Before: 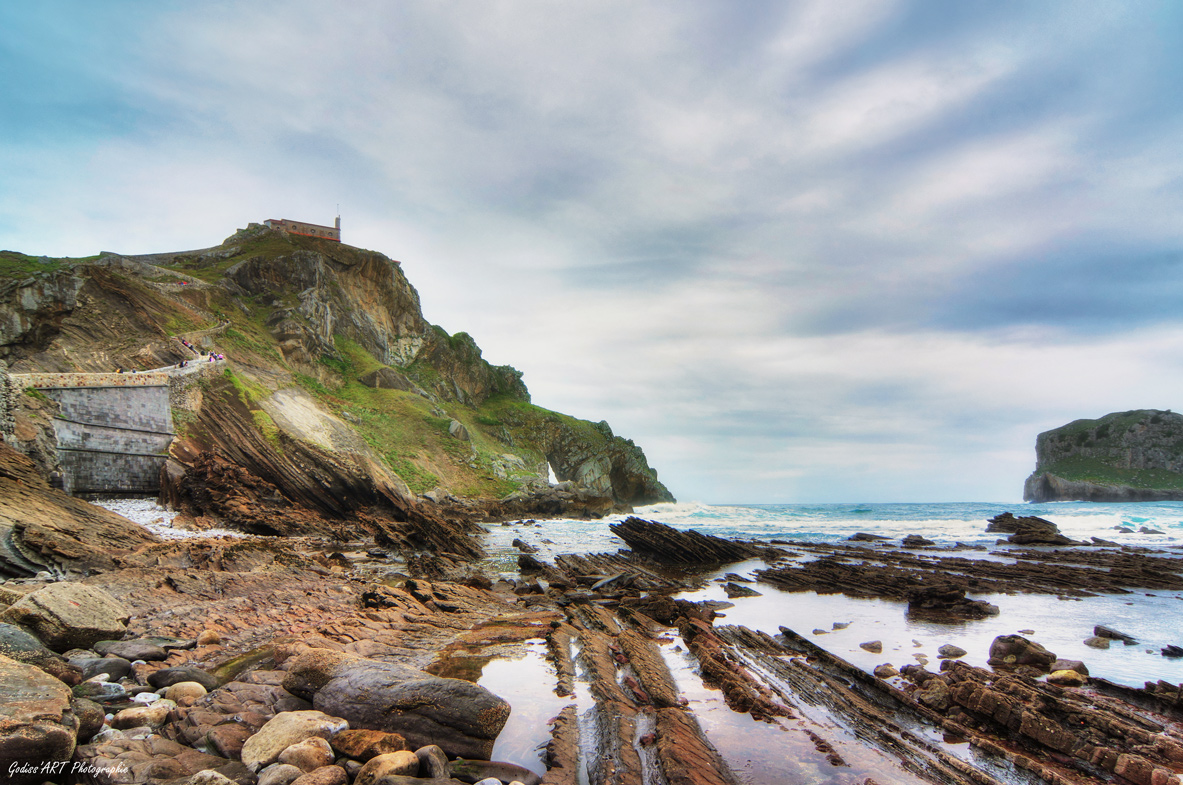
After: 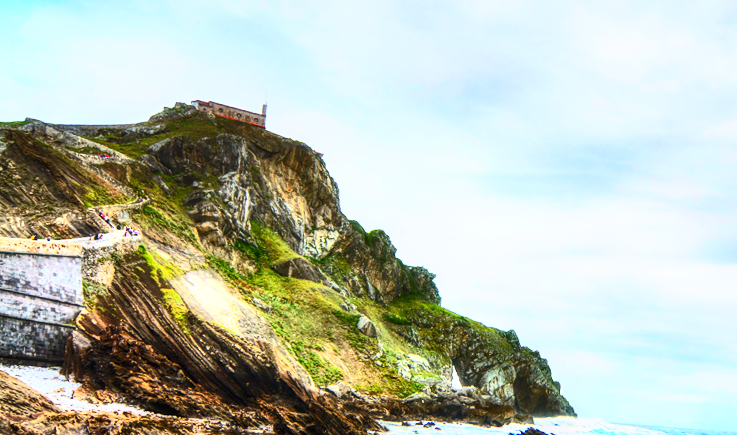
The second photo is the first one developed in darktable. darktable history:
local contrast: highlights 61%, detail 143%, midtone range 0.428
color balance rgb: perceptual saturation grading › global saturation 30%, global vibrance 20%
contrast brightness saturation: contrast 0.62, brightness 0.34, saturation 0.14
white balance: red 0.984, blue 1.059
crop and rotate: angle -4.99°, left 2.122%, top 6.945%, right 27.566%, bottom 30.519%
